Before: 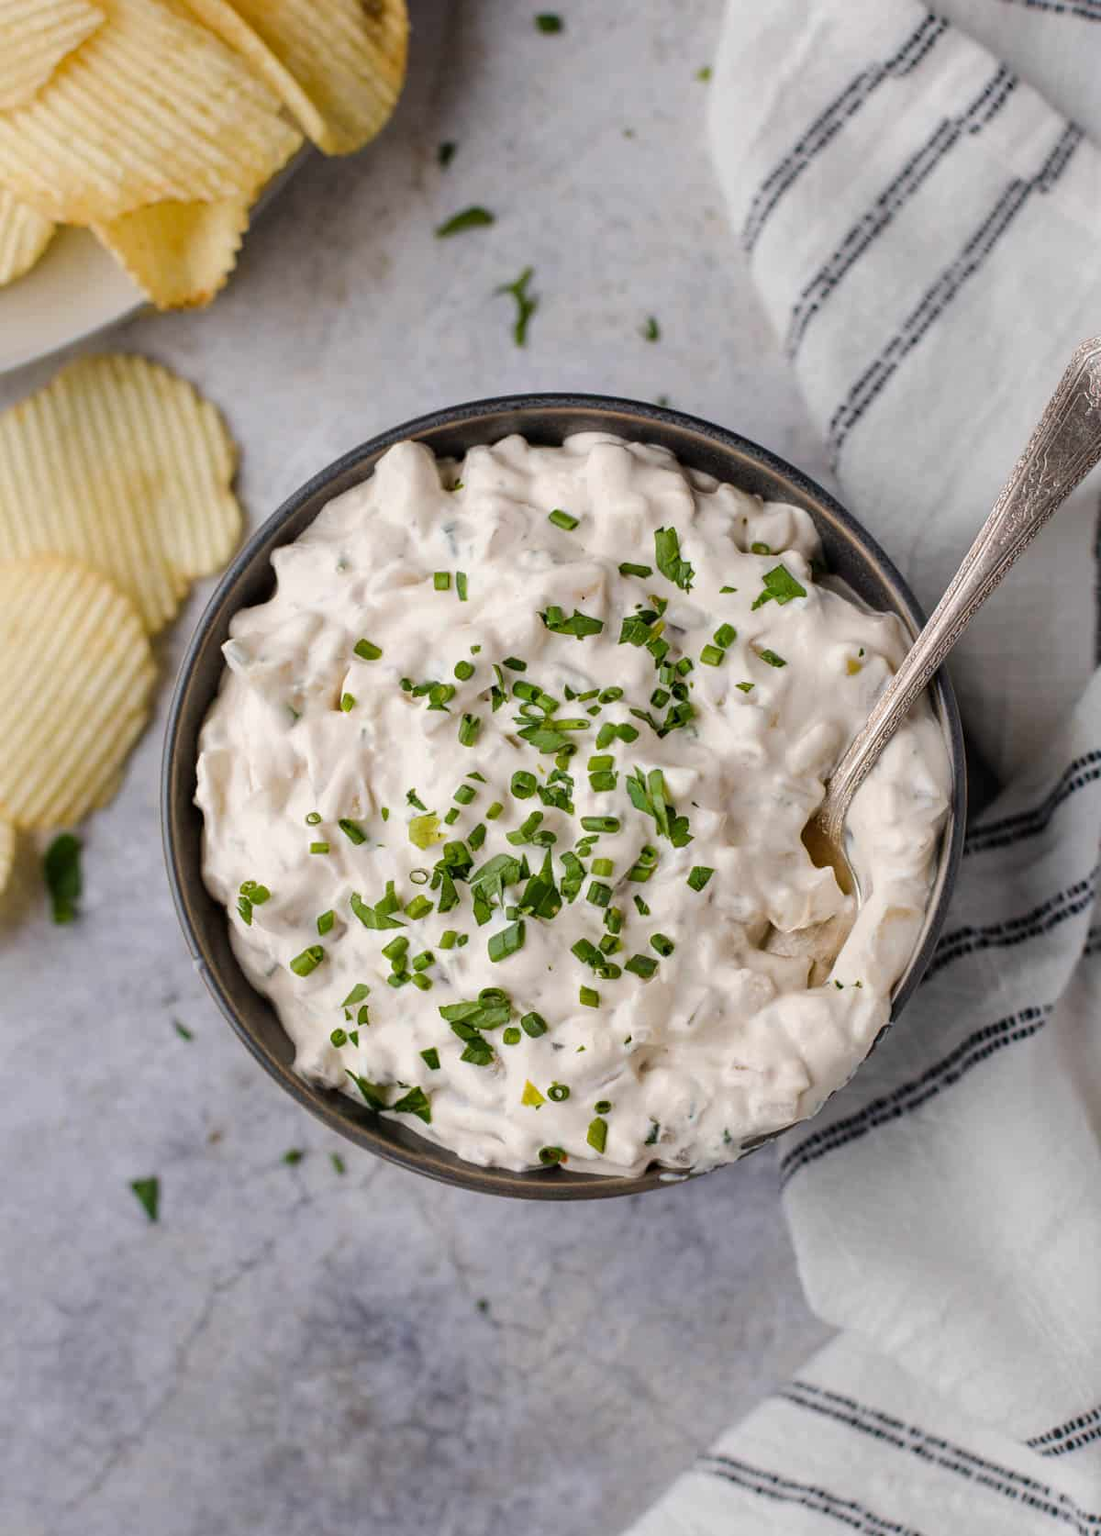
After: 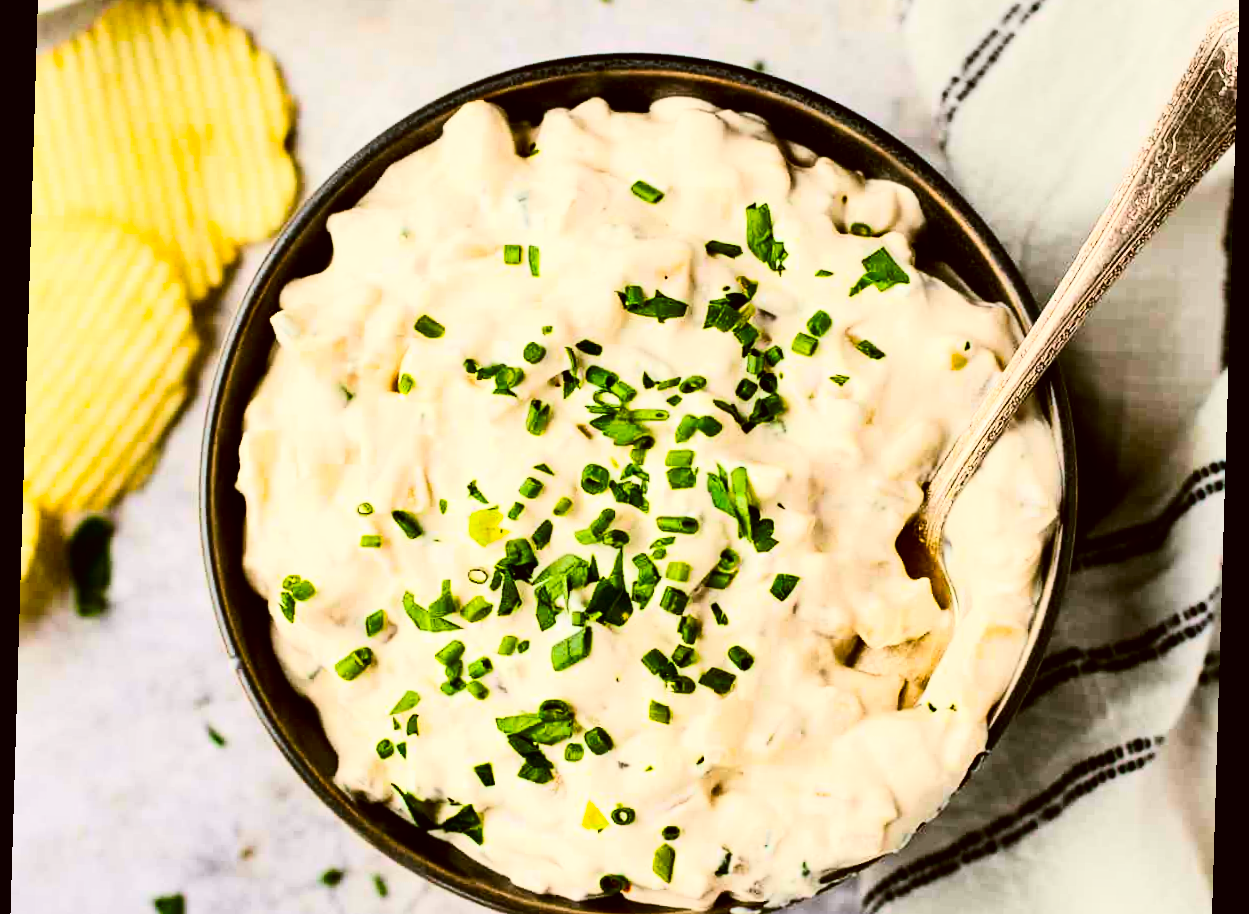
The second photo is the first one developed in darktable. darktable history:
contrast brightness saturation: contrast 0.1, brightness -0.26, saturation 0.14
crop and rotate: top 23.043%, bottom 23.437%
color correction: highlights a* -1.43, highlights b* 10.12, shadows a* 0.395, shadows b* 19.35
shadows and highlights: shadows 37.27, highlights -28.18, soften with gaussian
rotate and perspective: rotation 1.72°, automatic cropping off
rgb curve: curves: ch0 [(0, 0) (0.21, 0.15) (0.24, 0.21) (0.5, 0.75) (0.75, 0.96) (0.89, 0.99) (1, 1)]; ch1 [(0, 0.02) (0.21, 0.13) (0.25, 0.2) (0.5, 0.67) (0.75, 0.9) (0.89, 0.97) (1, 1)]; ch2 [(0, 0.02) (0.21, 0.13) (0.25, 0.2) (0.5, 0.67) (0.75, 0.9) (0.89, 0.97) (1, 1)], compensate middle gray true
color balance rgb: perceptual saturation grading › global saturation 34.05%, global vibrance 5.56%
